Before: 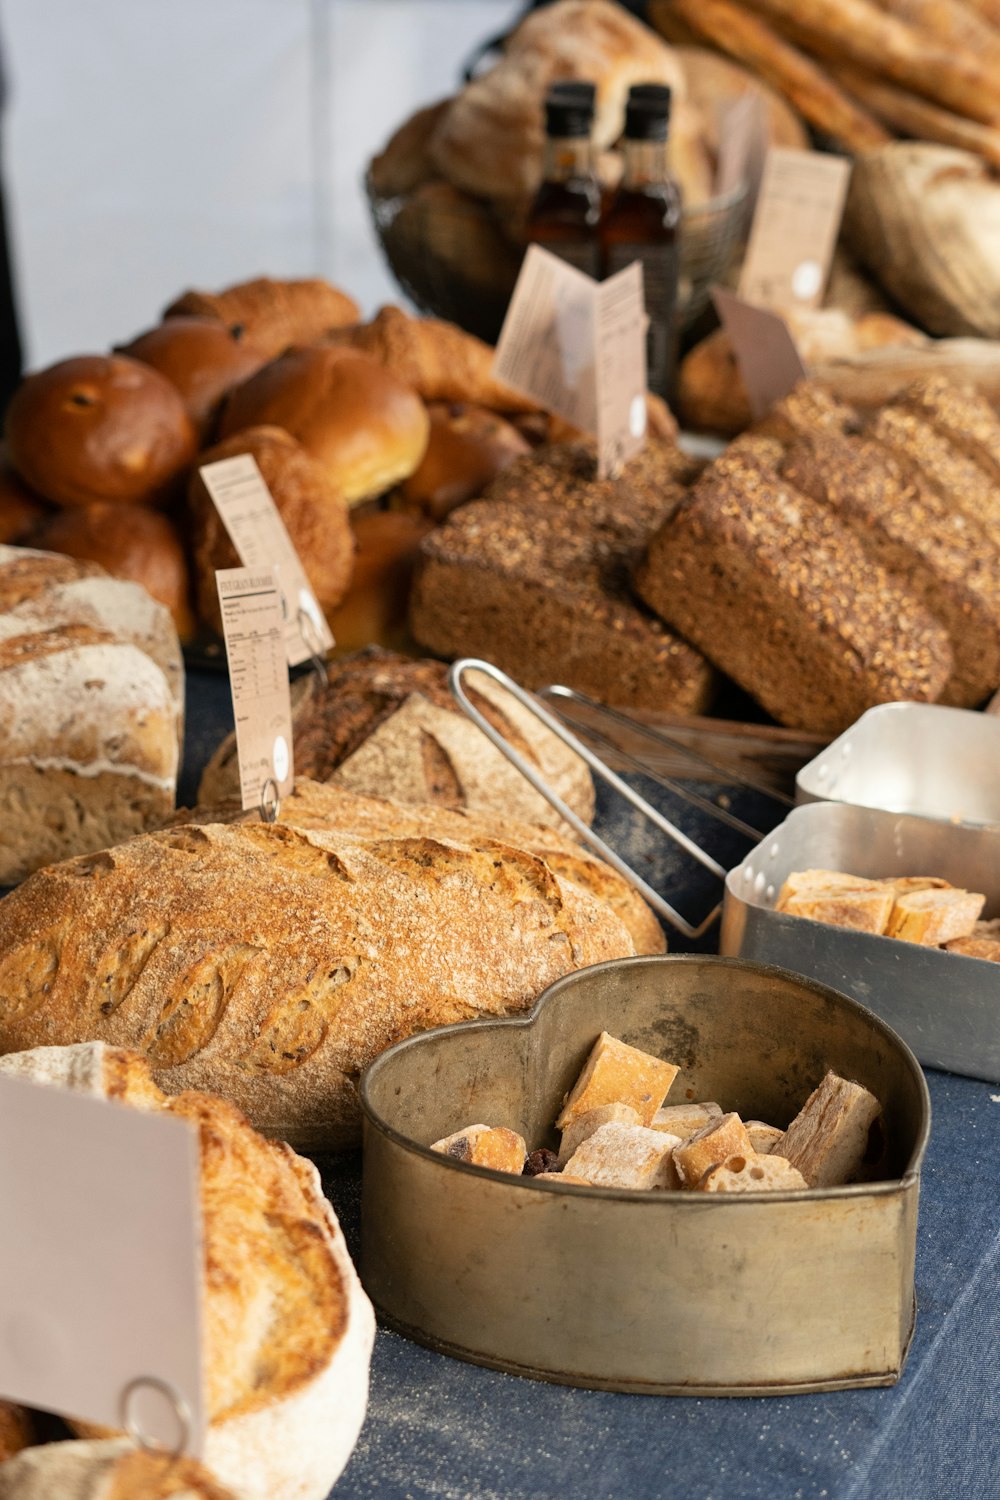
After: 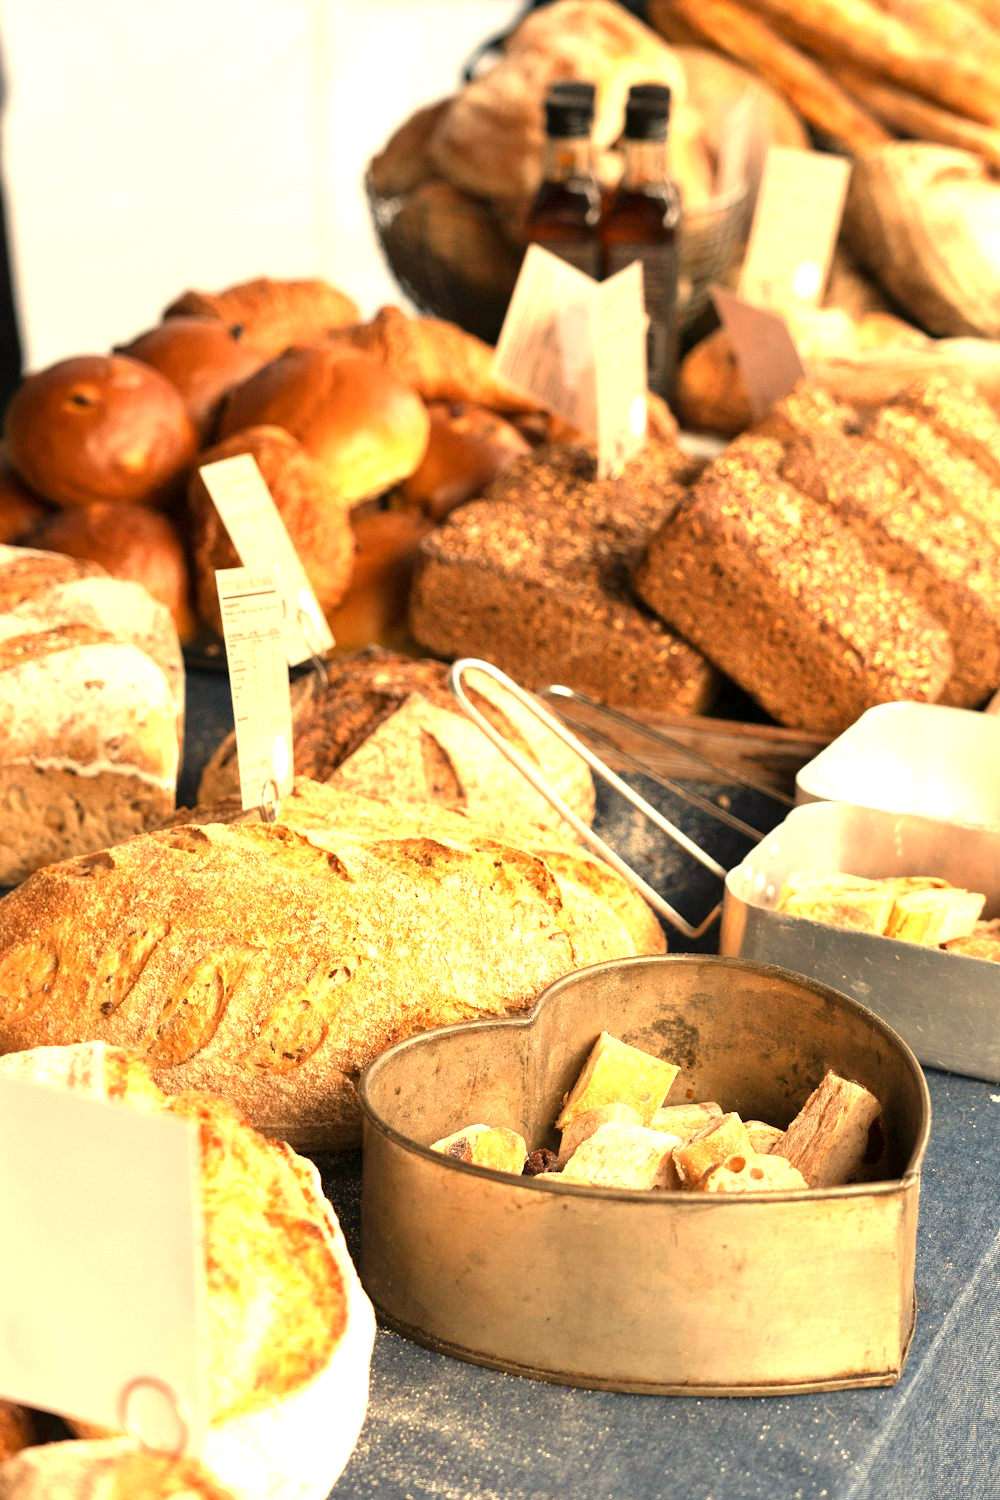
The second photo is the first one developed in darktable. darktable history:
exposure: exposure 1.223 EV, compensate highlight preservation false
white balance: red 1.138, green 0.996, blue 0.812
